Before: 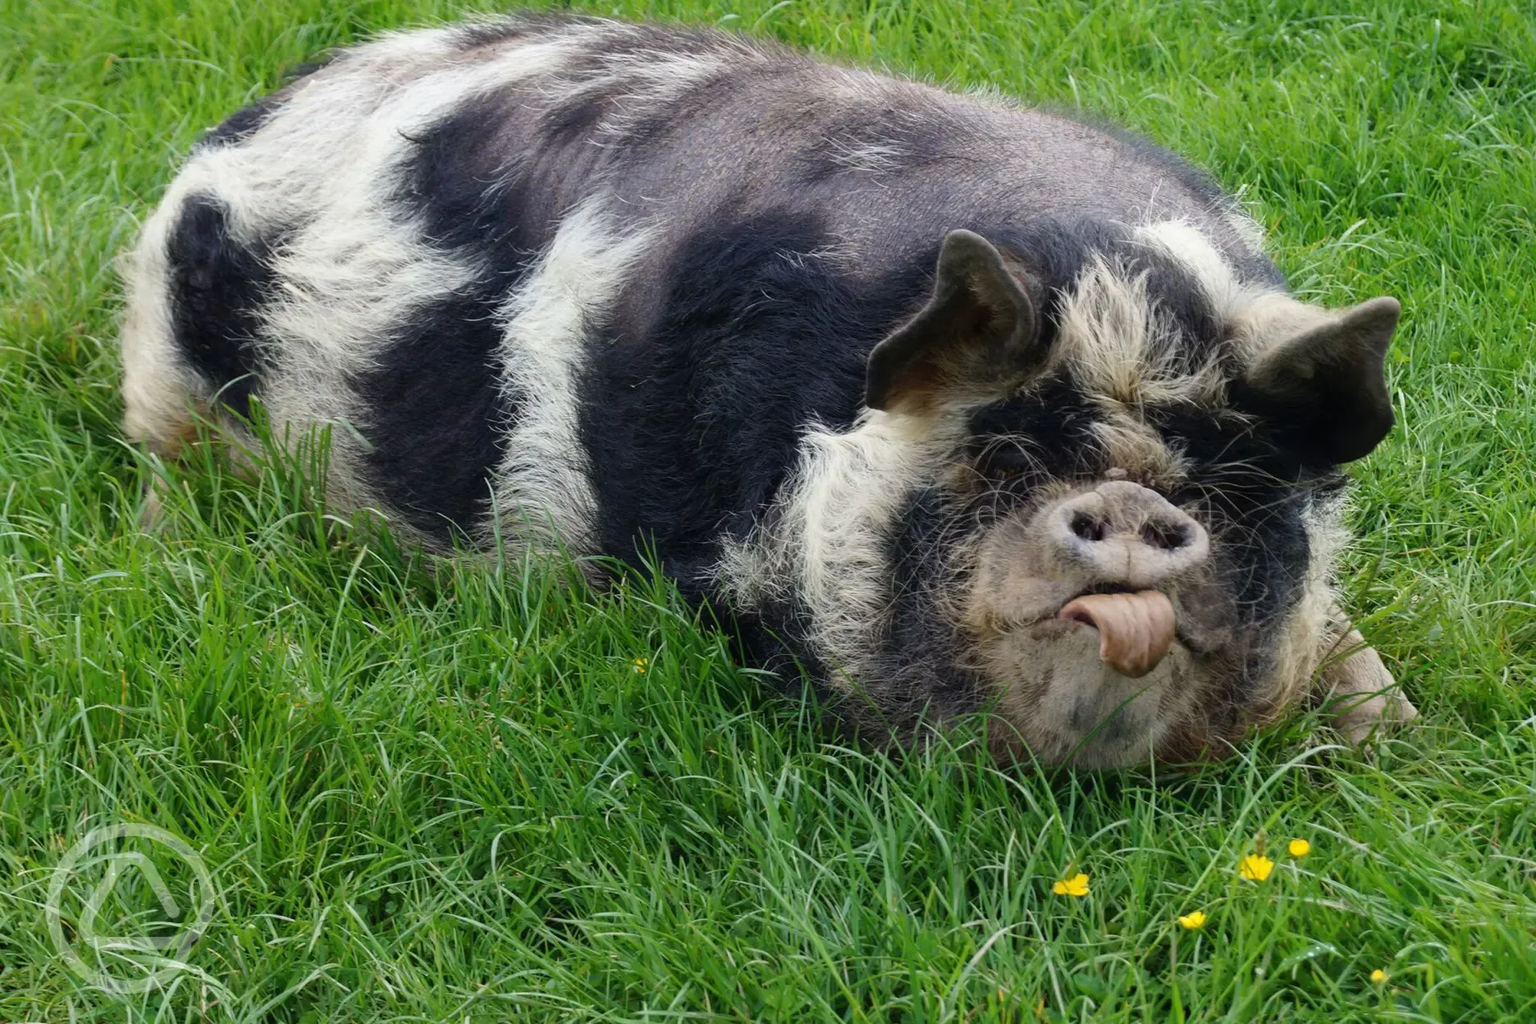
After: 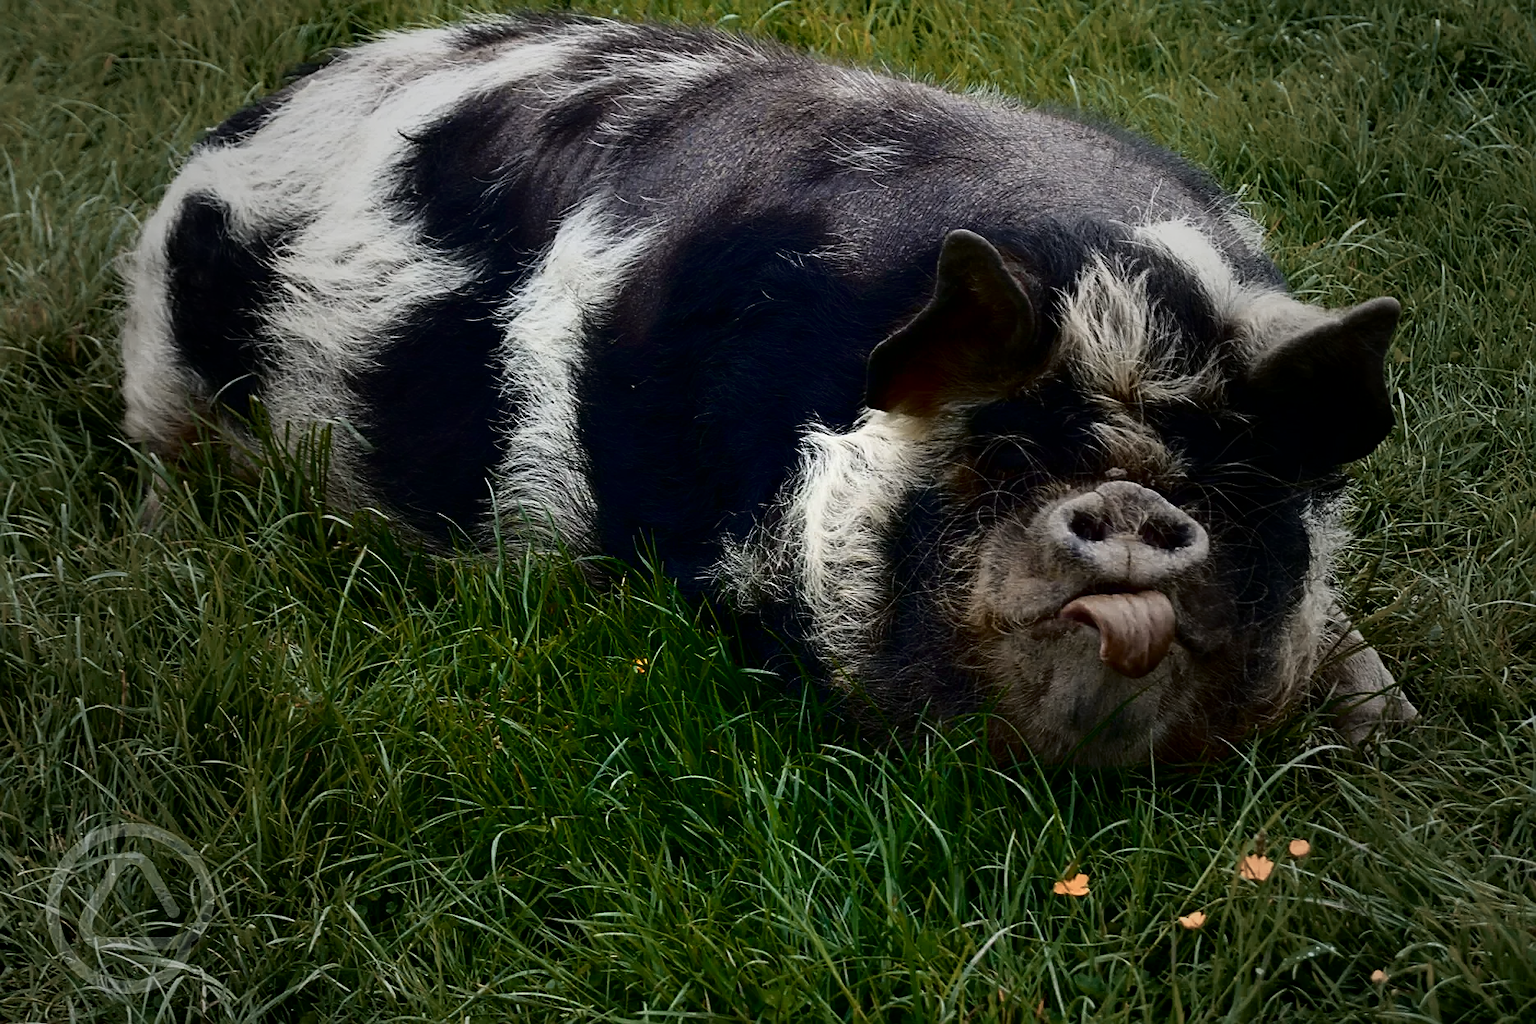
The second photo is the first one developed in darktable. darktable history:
shadows and highlights: shadows -61.2, white point adjustment -5.04, highlights 60.46
vignetting: fall-off start 16.82%, fall-off radius 100.5%, width/height ratio 0.723
sharpen: on, module defaults
contrast brightness saturation: contrast 0.129, brightness -0.24, saturation 0.137
color zones: curves: ch2 [(0, 0.5) (0.143, 0.5) (0.286, 0.416) (0.429, 0.5) (0.571, 0.5) (0.714, 0.5) (0.857, 0.5) (1, 0.5)]
